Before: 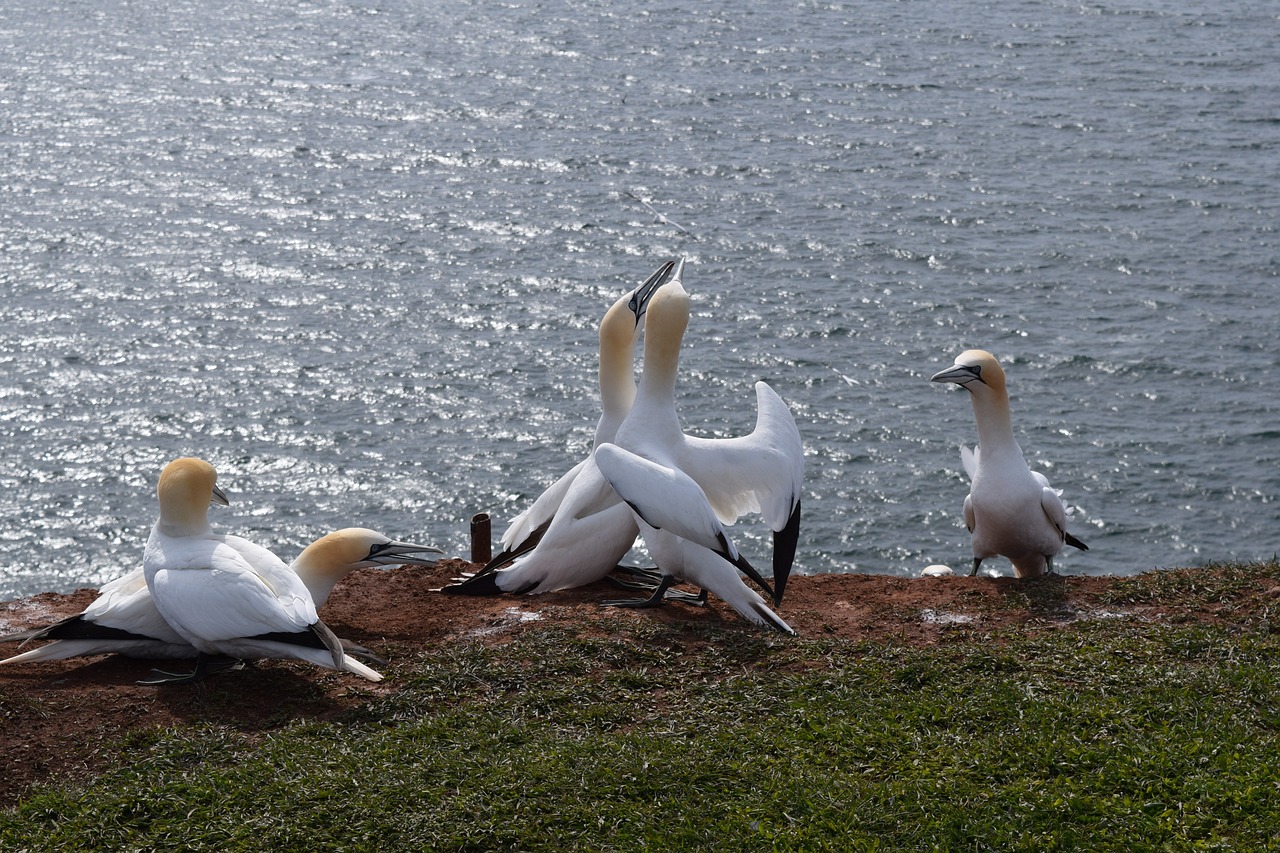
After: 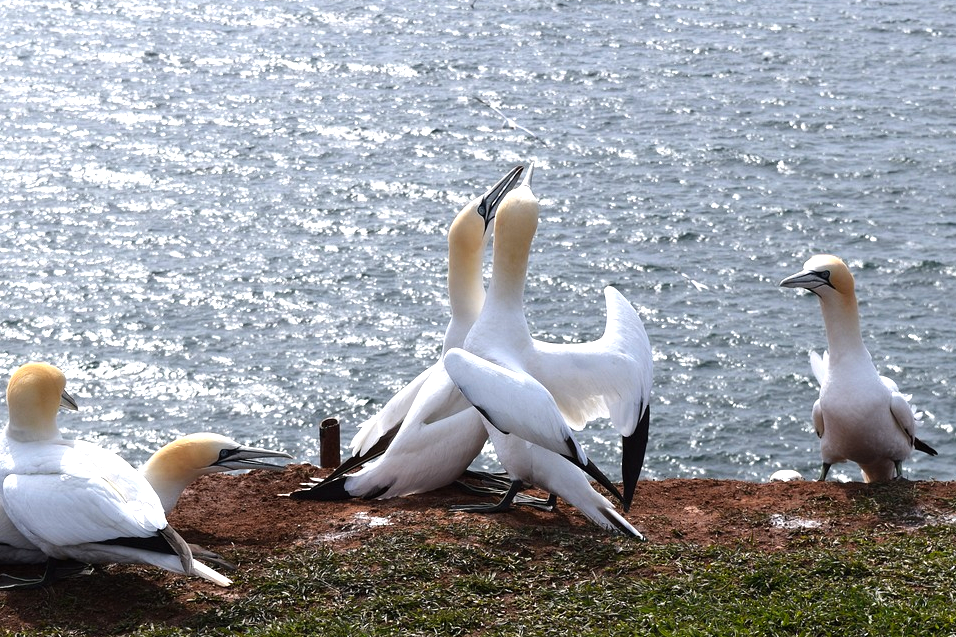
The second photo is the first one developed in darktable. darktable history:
crop and rotate: left 11.831%, top 11.346%, right 13.429%, bottom 13.899%
color balance: contrast 10%
exposure: black level correction 0, exposure 0.7 EV, compensate exposure bias true, compensate highlight preservation false
